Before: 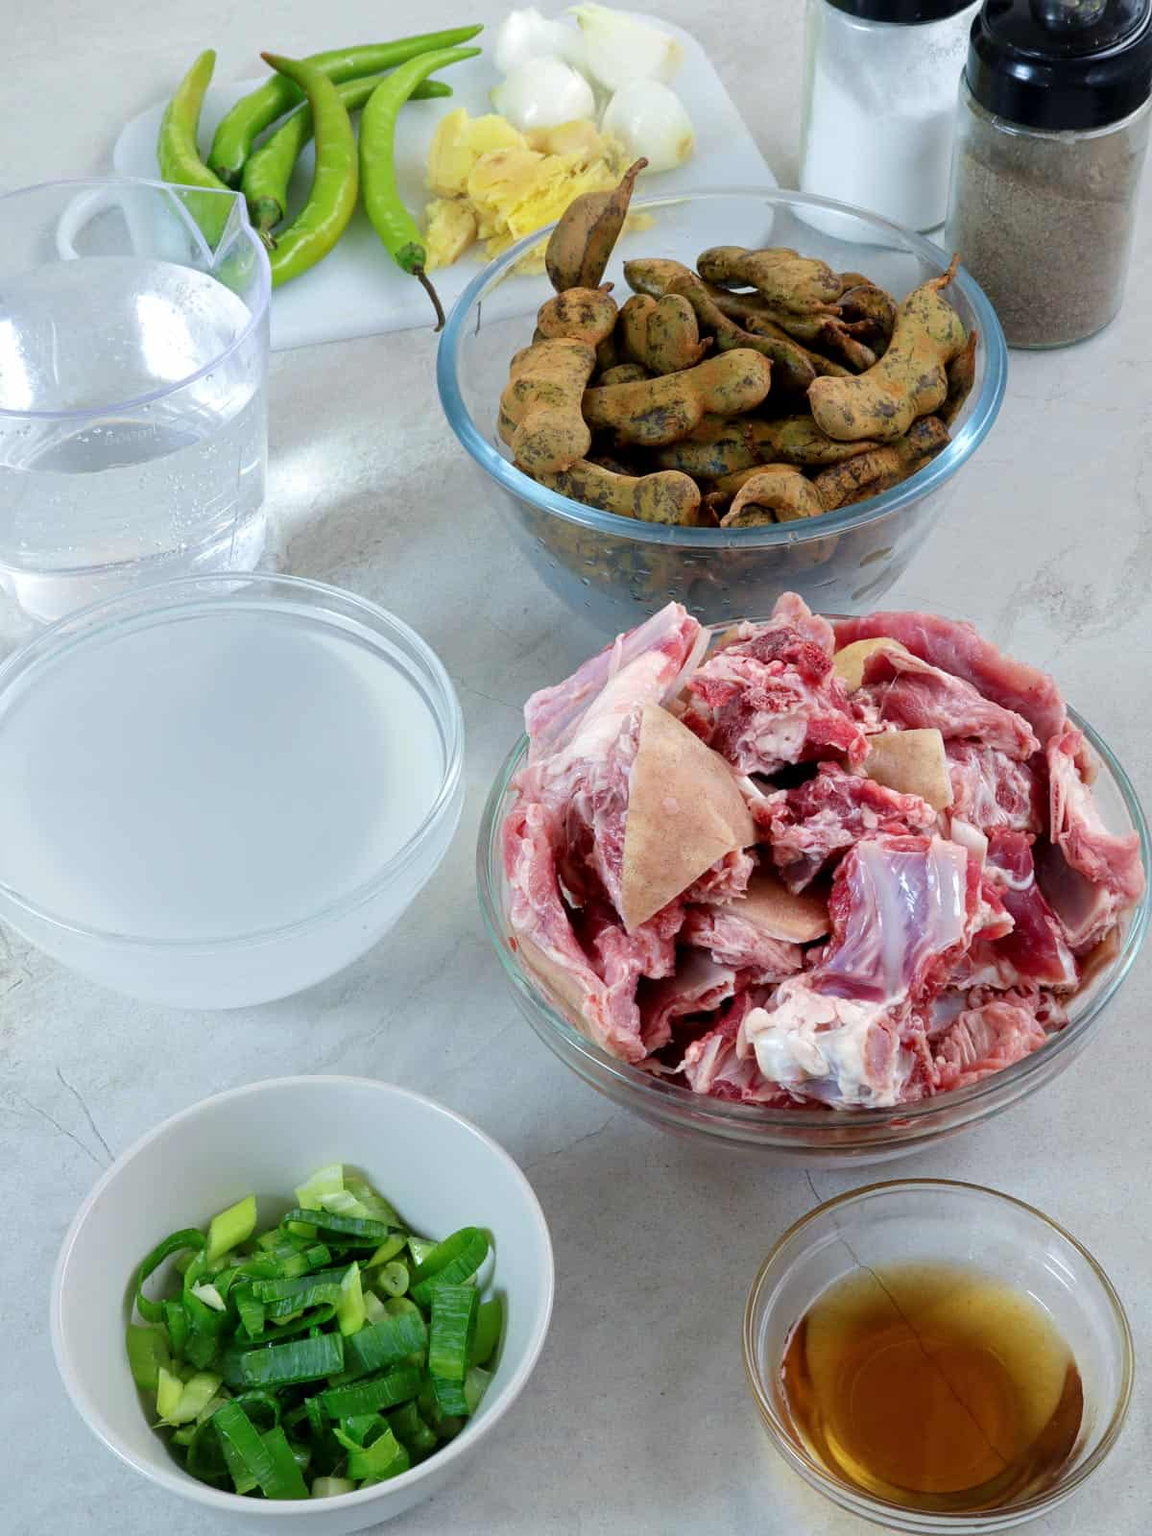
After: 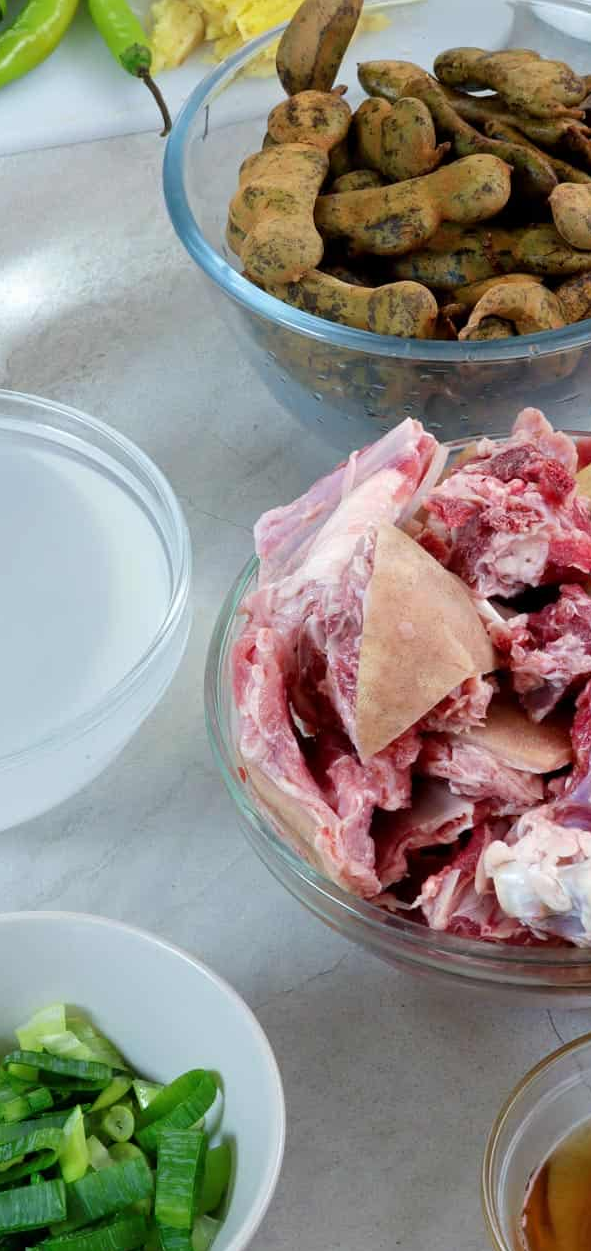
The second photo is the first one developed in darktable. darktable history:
crop and rotate: angle 0.015°, left 24.389%, top 13.057%, right 26.297%, bottom 8.699%
